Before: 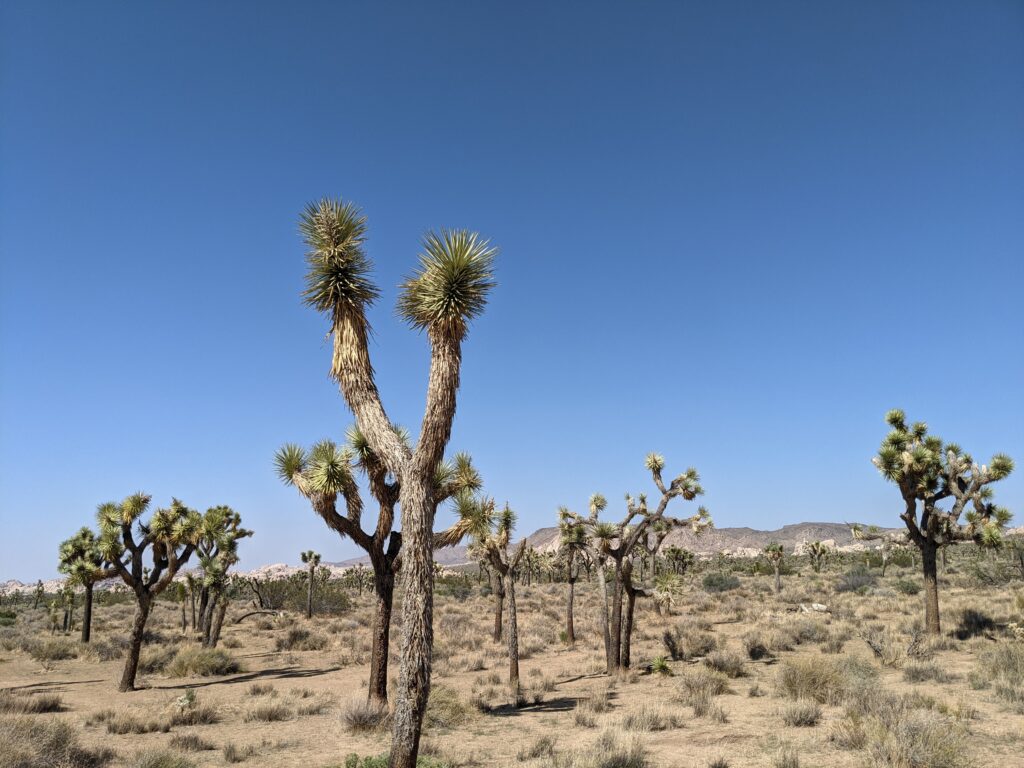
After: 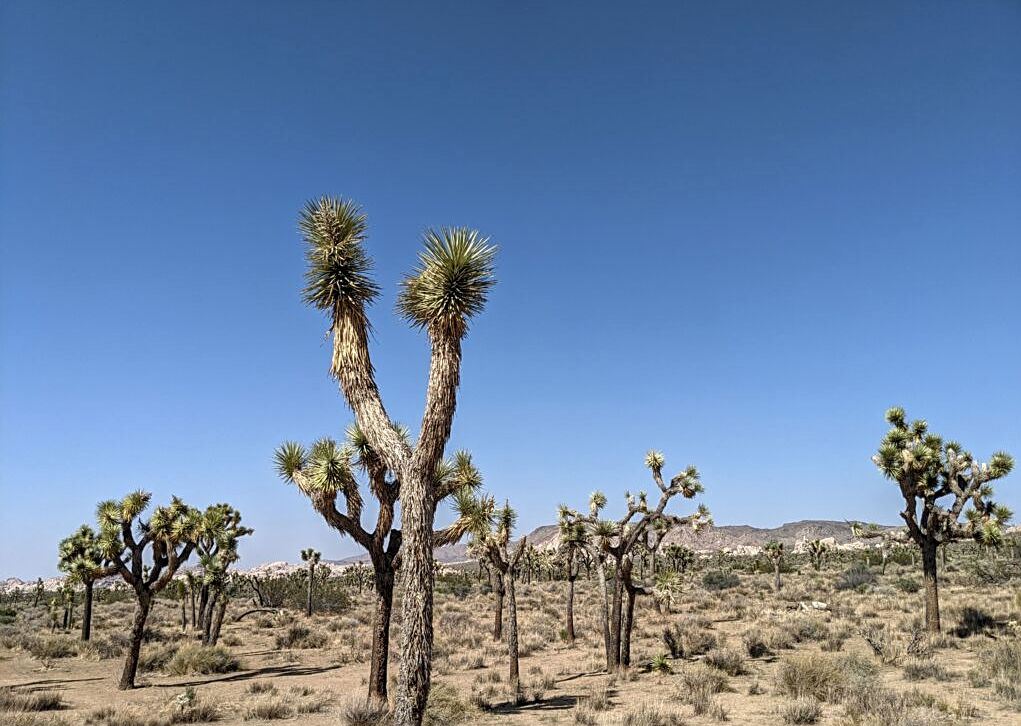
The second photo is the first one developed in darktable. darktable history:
levels: mode automatic, levels [0, 0.478, 1]
local contrast: on, module defaults
sharpen: on, module defaults
crop: top 0.359%, right 0.261%, bottom 5.019%
